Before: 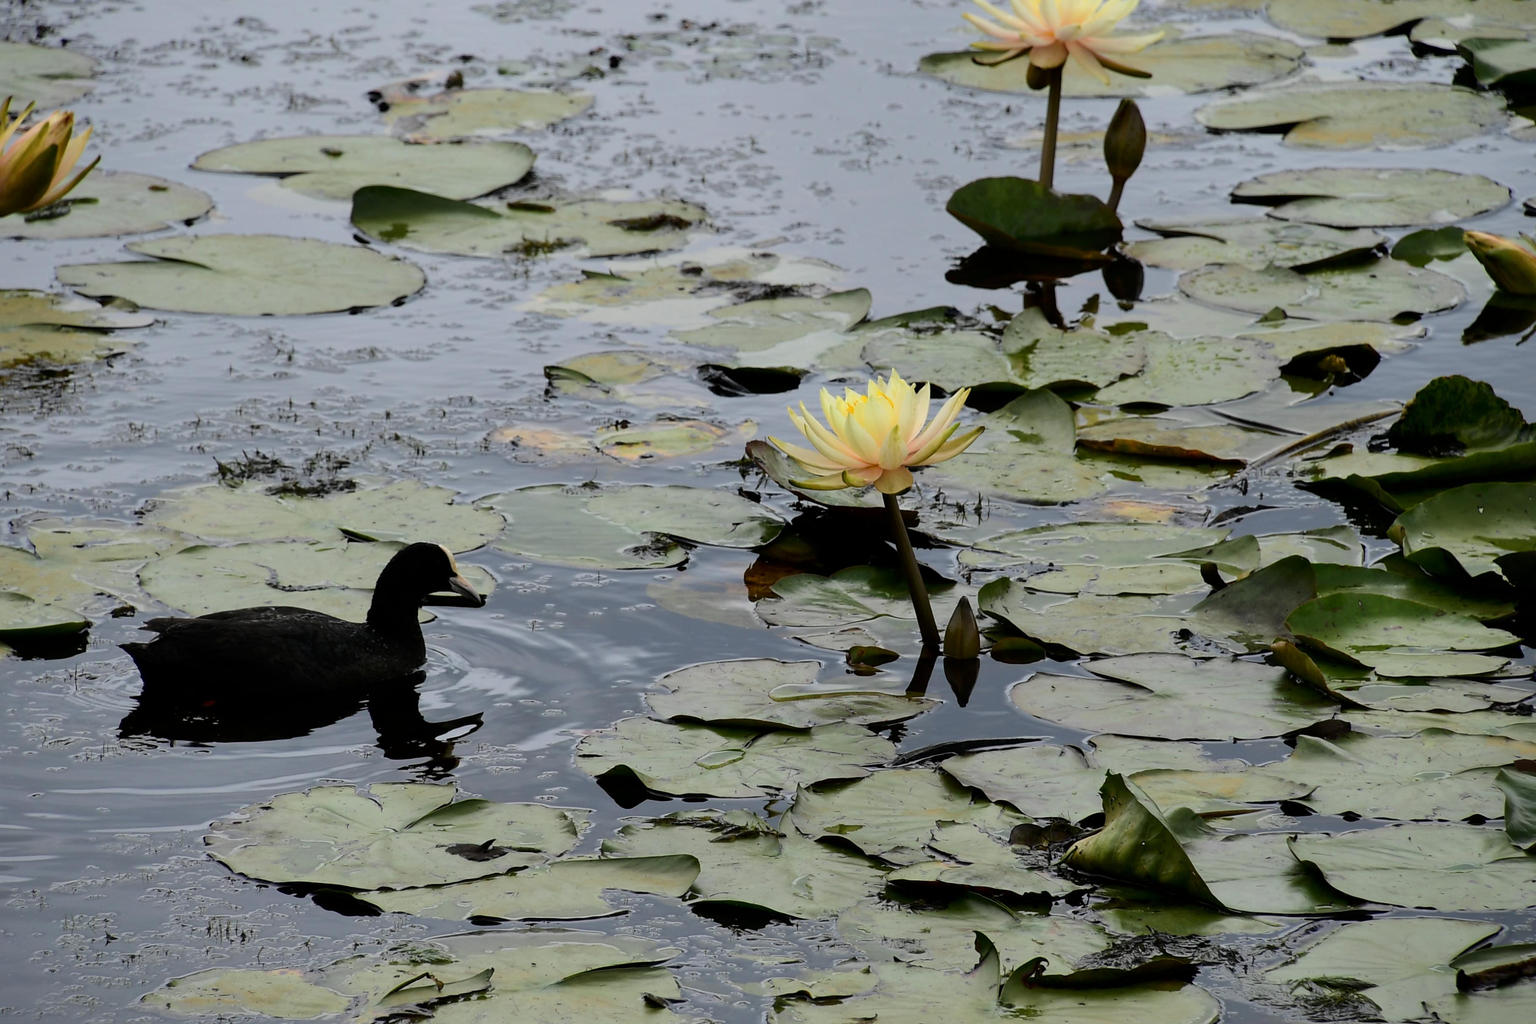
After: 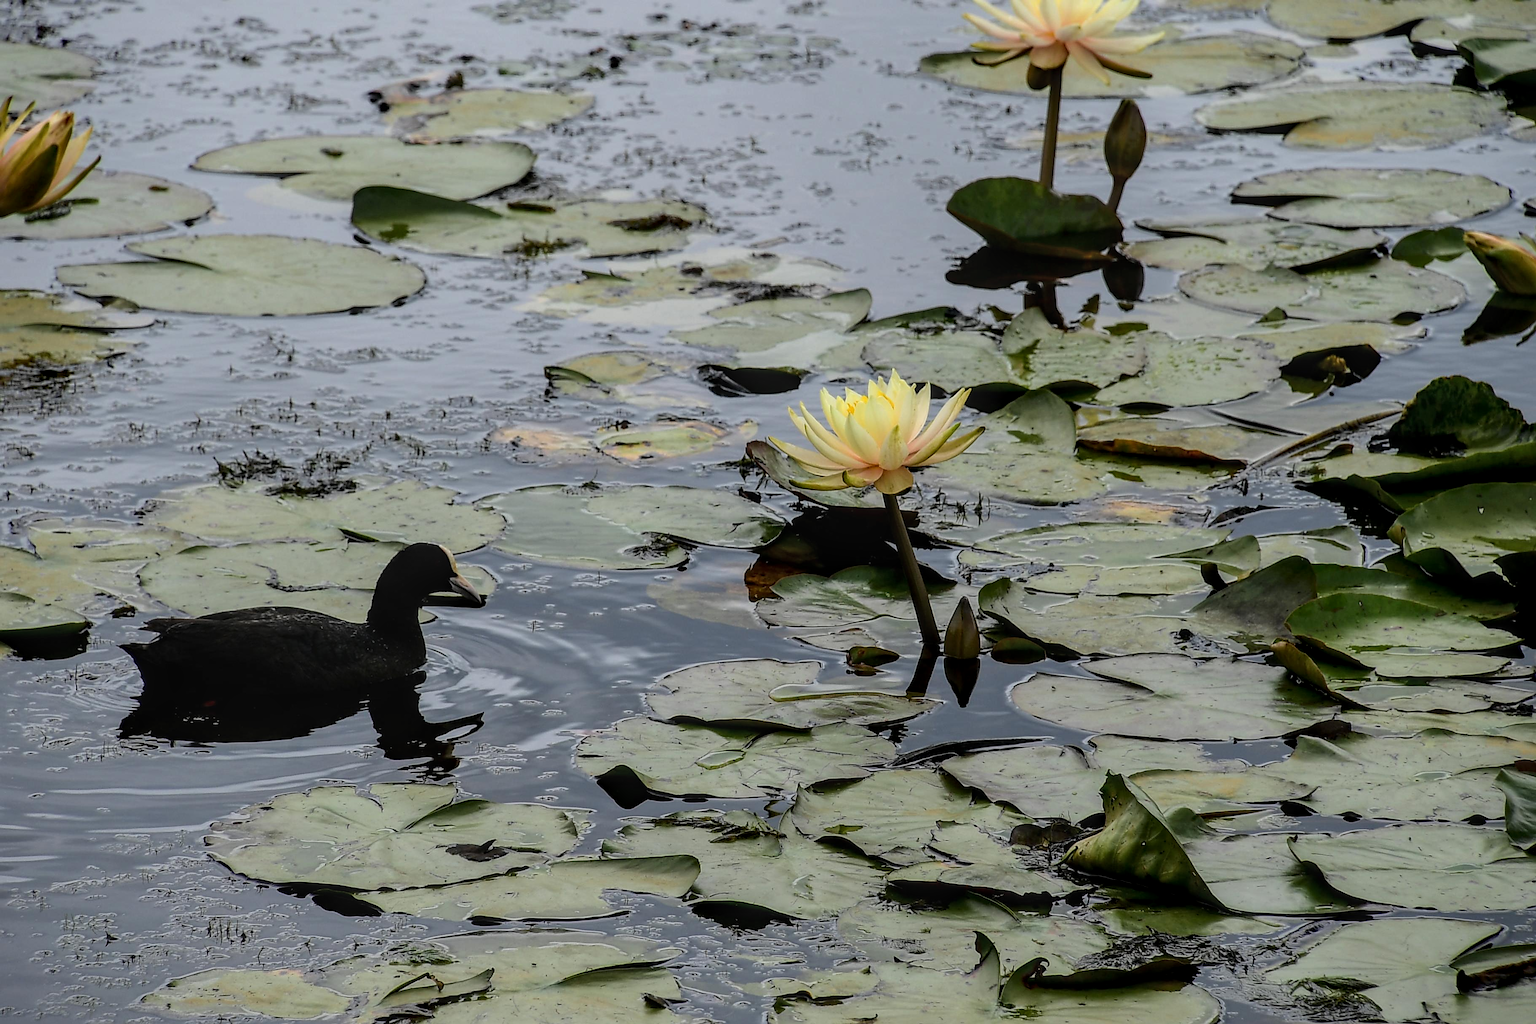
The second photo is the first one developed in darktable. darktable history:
local contrast: highlights 0%, shadows 5%, detail 134%
sharpen: on, module defaults
